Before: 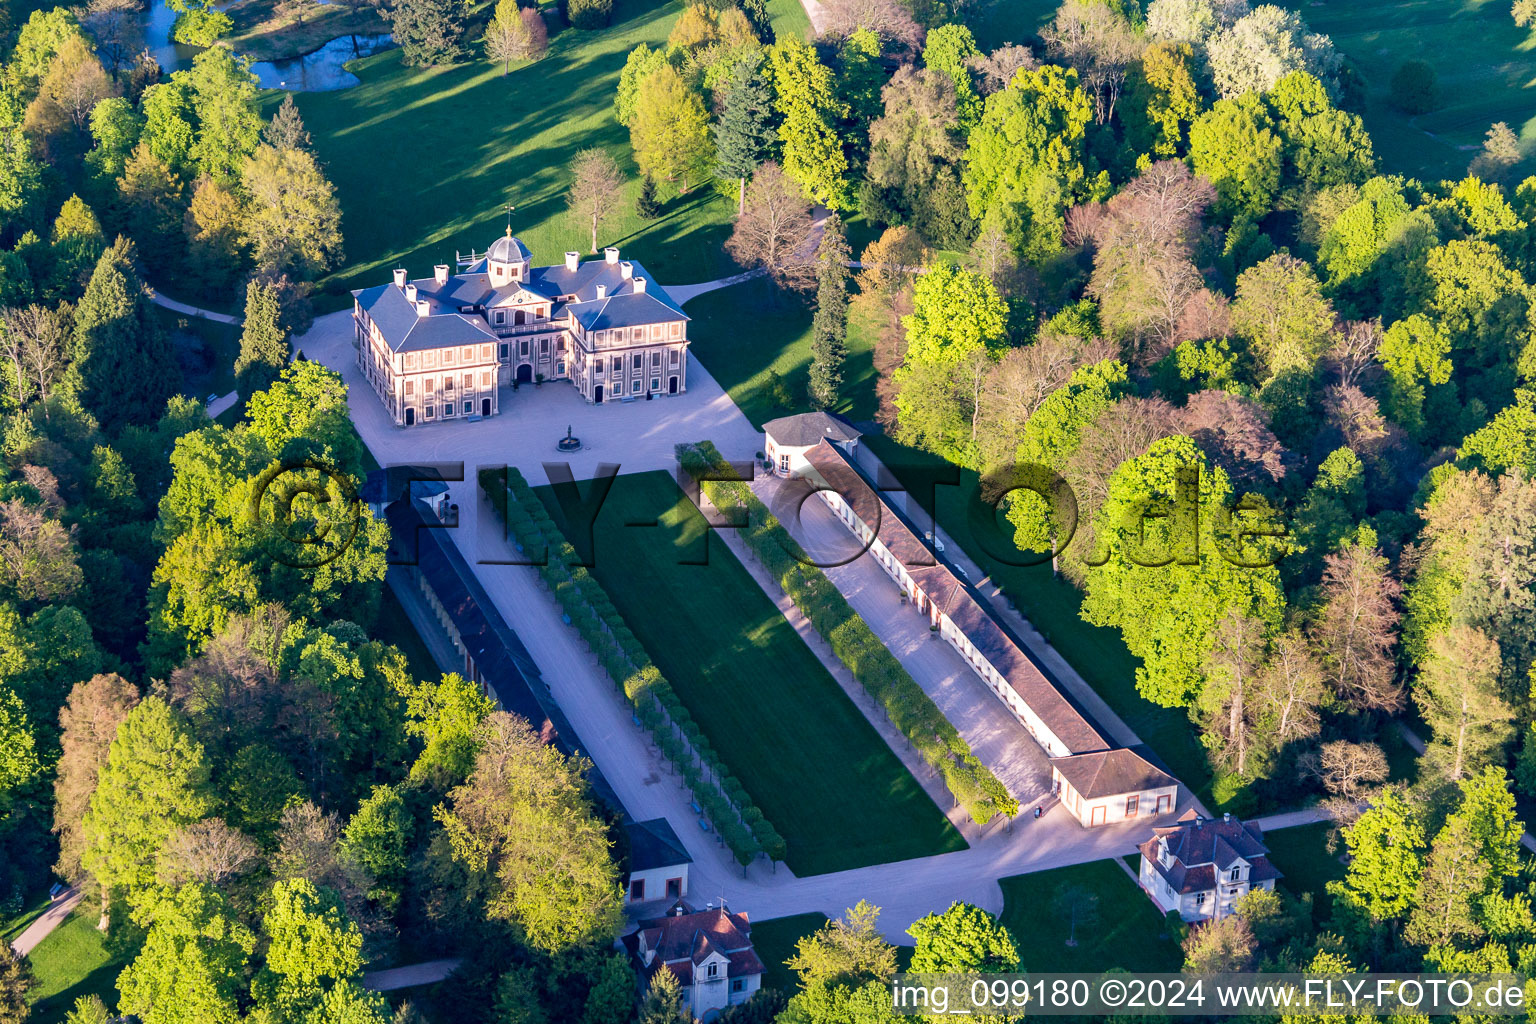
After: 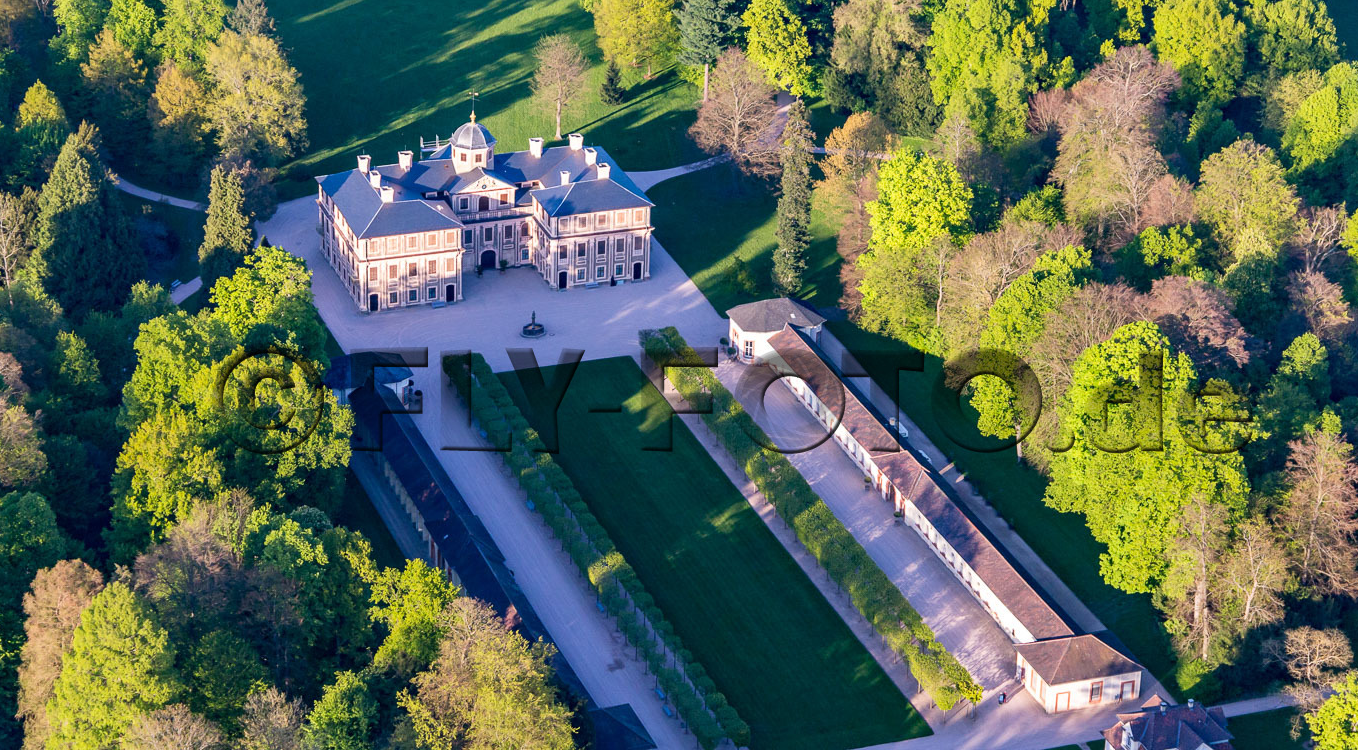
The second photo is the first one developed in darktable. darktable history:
crop and rotate: left 2.367%, top 11.169%, right 9.217%, bottom 15.549%
